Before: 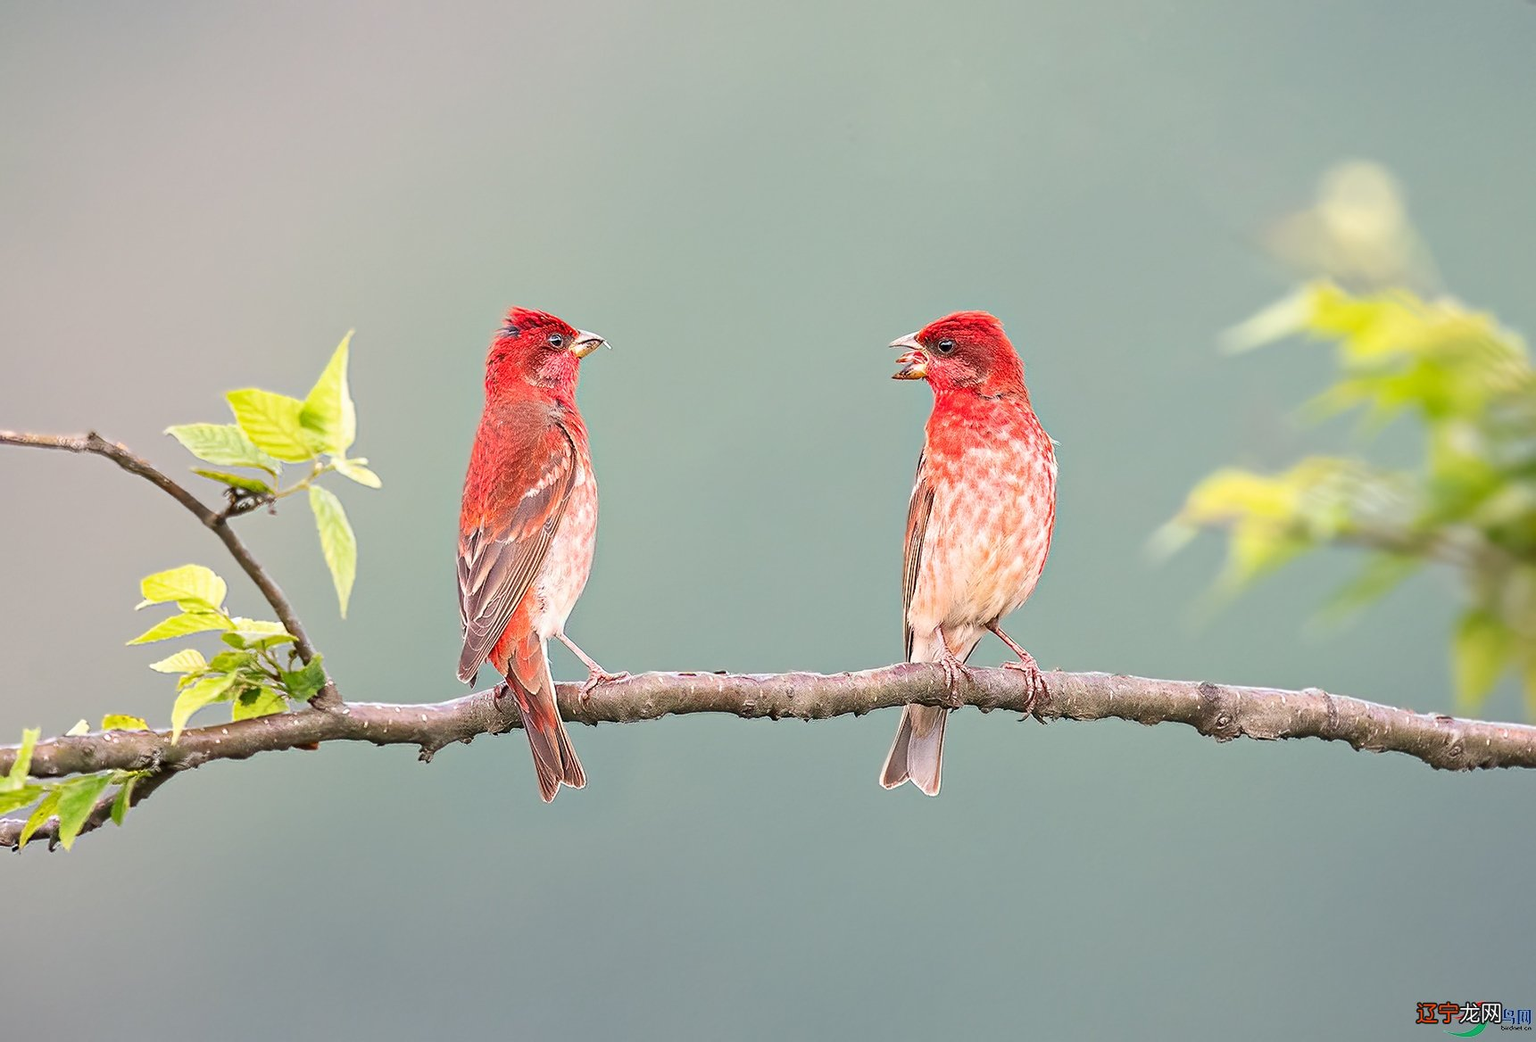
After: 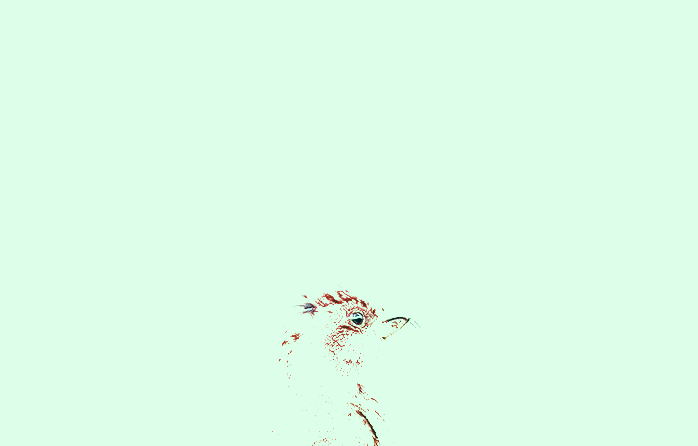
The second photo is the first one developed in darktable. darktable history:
filmic rgb: black relative exposure -8.26 EV, white relative exposure 2.2 EV, target white luminance 99.887%, hardness 7.08, latitude 74.68%, contrast 1.317, highlights saturation mix -2.25%, shadows ↔ highlights balance 30.52%, color science v5 (2021), contrast in shadows safe, contrast in highlights safe
crop: left 15.468%, top 5.458%, right 43.944%, bottom 56.357%
color correction: highlights a* -19.46, highlights b* 9.8, shadows a* -20.16, shadows b* -10.34
local contrast: on, module defaults
color zones: curves: ch1 [(0, 0.469) (0.072, 0.457) (0.243, 0.494) (0.429, 0.5) (0.571, 0.5) (0.714, 0.5) (0.857, 0.5) (1, 0.469)]; ch2 [(0, 0.499) (0.143, 0.467) (0.242, 0.436) (0.429, 0.493) (0.571, 0.5) (0.714, 0.5) (0.857, 0.5) (1, 0.499)]
color balance rgb: linear chroma grading › global chroma 9.116%, perceptual saturation grading › global saturation 27.614%, perceptual saturation grading › highlights -25.395%, perceptual saturation grading › shadows 25.622%, perceptual brilliance grading › global brilliance 9.556%, perceptual brilliance grading › shadows 14.527%, global vibrance 20%
exposure: black level correction 0.001, exposure 1 EV, compensate highlight preservation false
